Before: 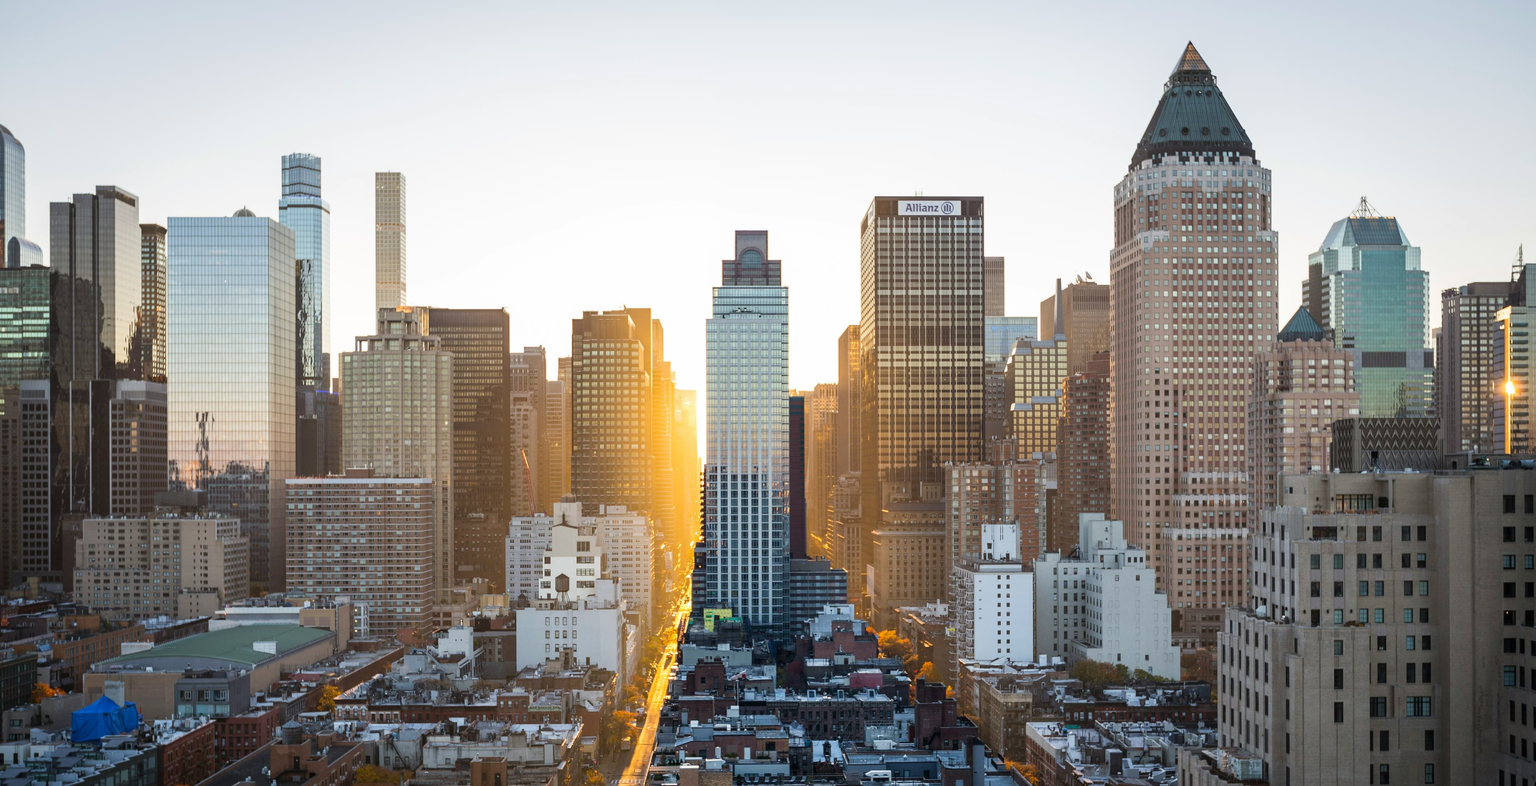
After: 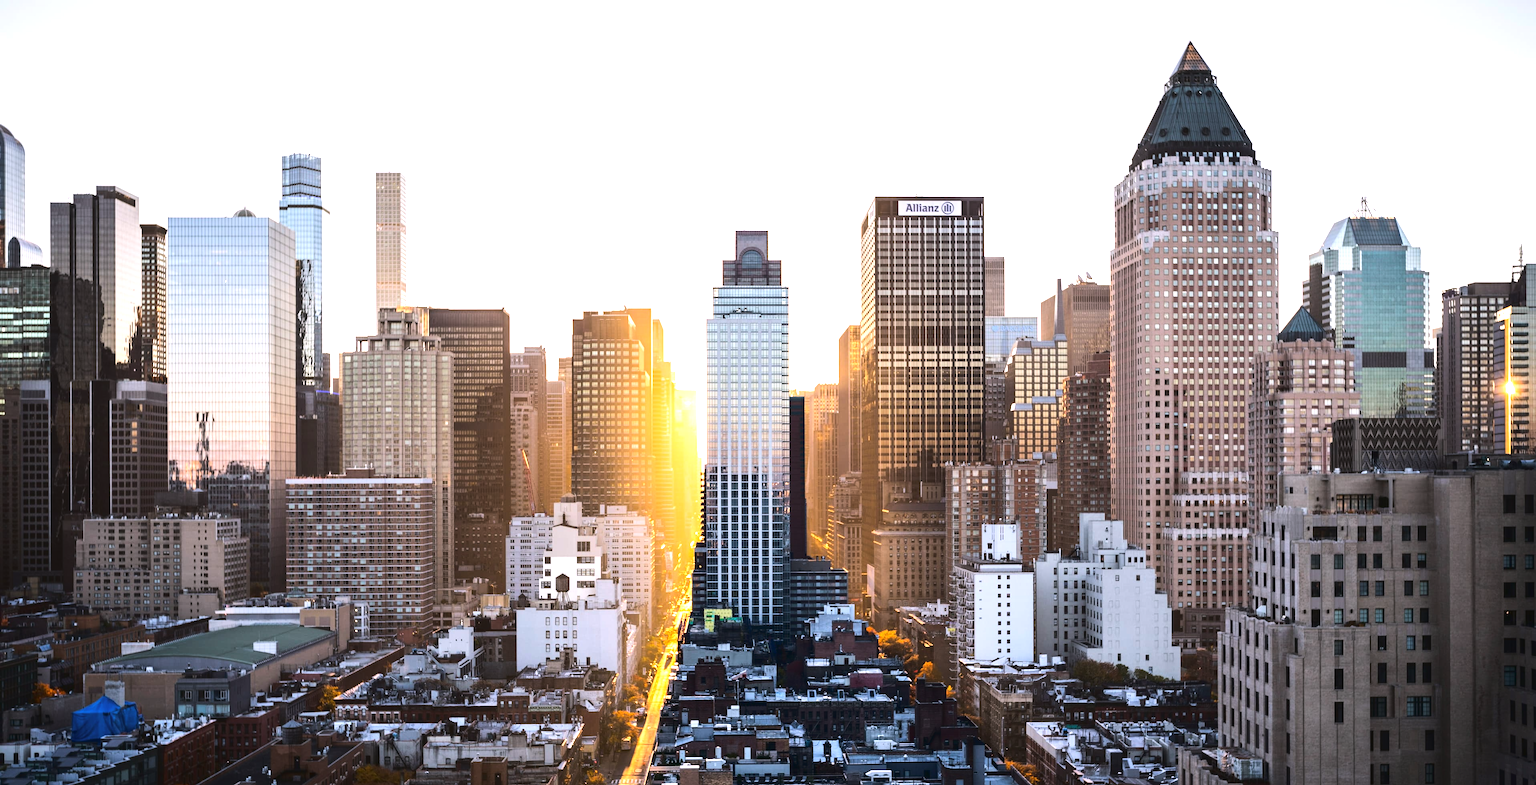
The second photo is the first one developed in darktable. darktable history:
tone curve: curves: ch0 [(0, 0.032) (0.181, 0.152) (0.751, 0.762) (1, 1)], color space Lab, linked channels, preserve colors none
white balance: red 1.05, blue 1.072
tone equalizer: -8 EV -0.75 EV, -7 EV -0.7 EV, -6 EV -0.6 EV, -5 EV -0.4 EV, -3 EV 0.4 EV, -2 EV 0.6 EV, -1 EV 0.7 EV, +0 EV 0.75 EV, edges refinement/feathering 500, mask exposure compensation -1.57 EV, preserve details no
